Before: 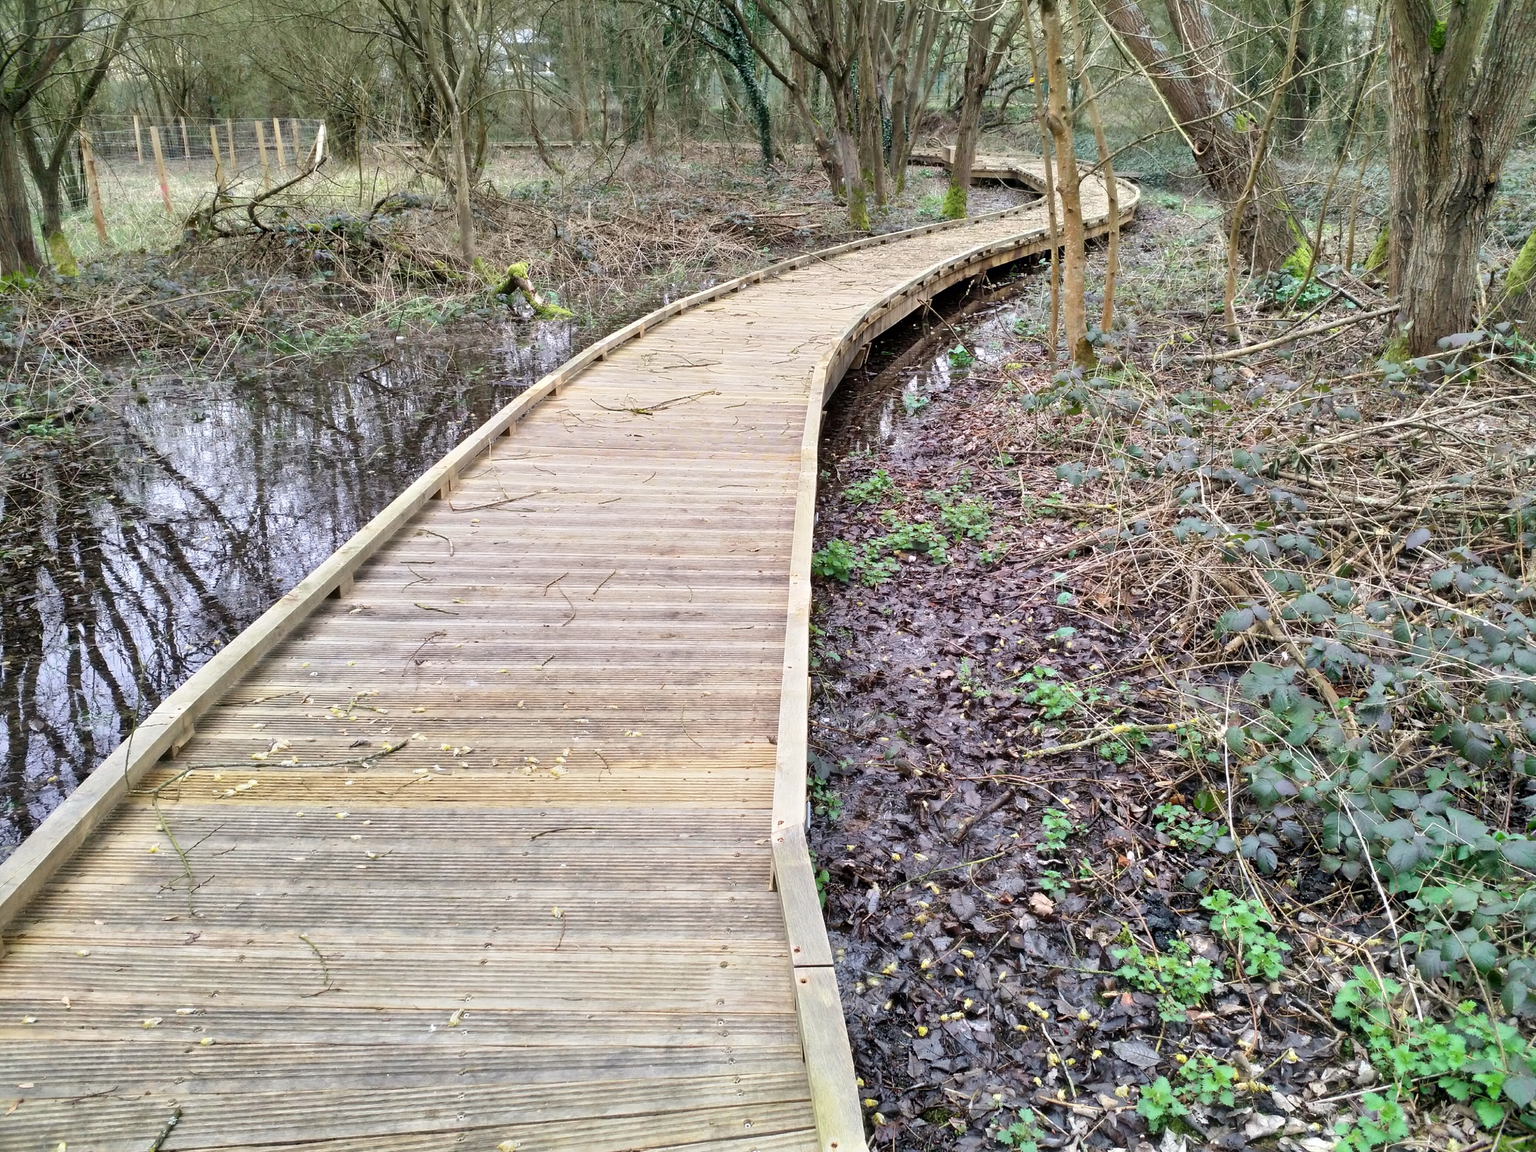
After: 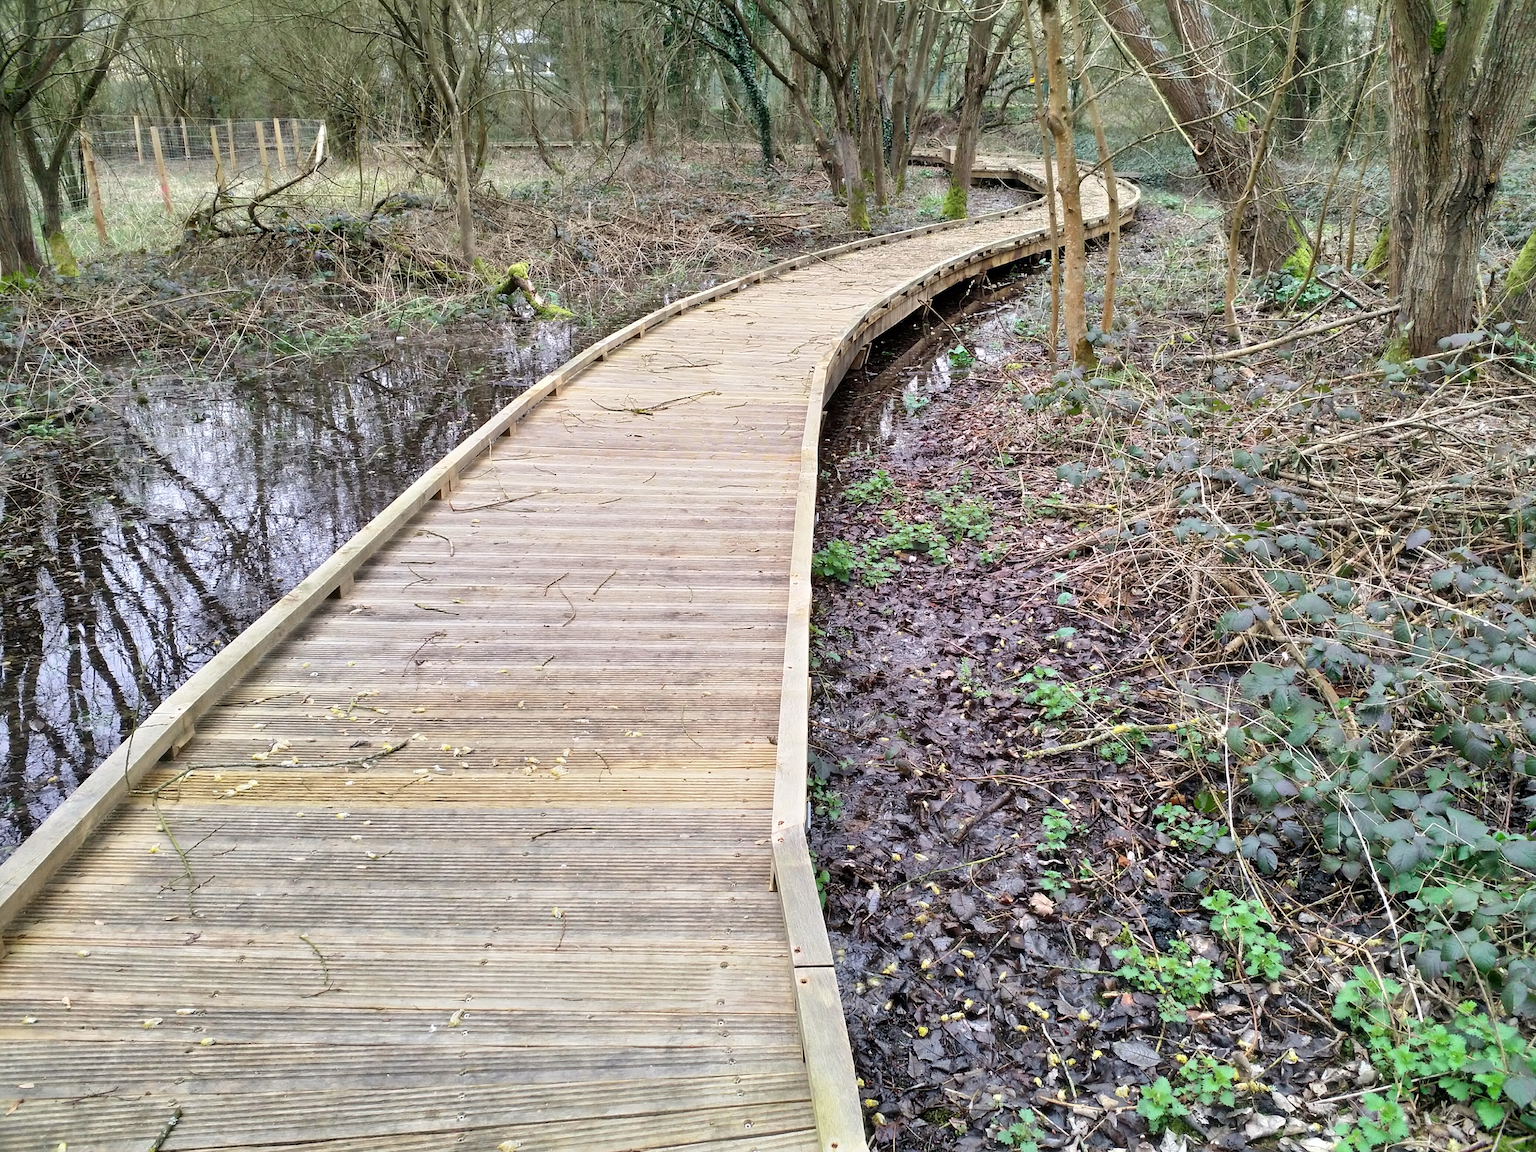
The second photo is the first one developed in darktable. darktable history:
color balance: contrast fulcrum 17.78%
sharpen: amount 0.2
